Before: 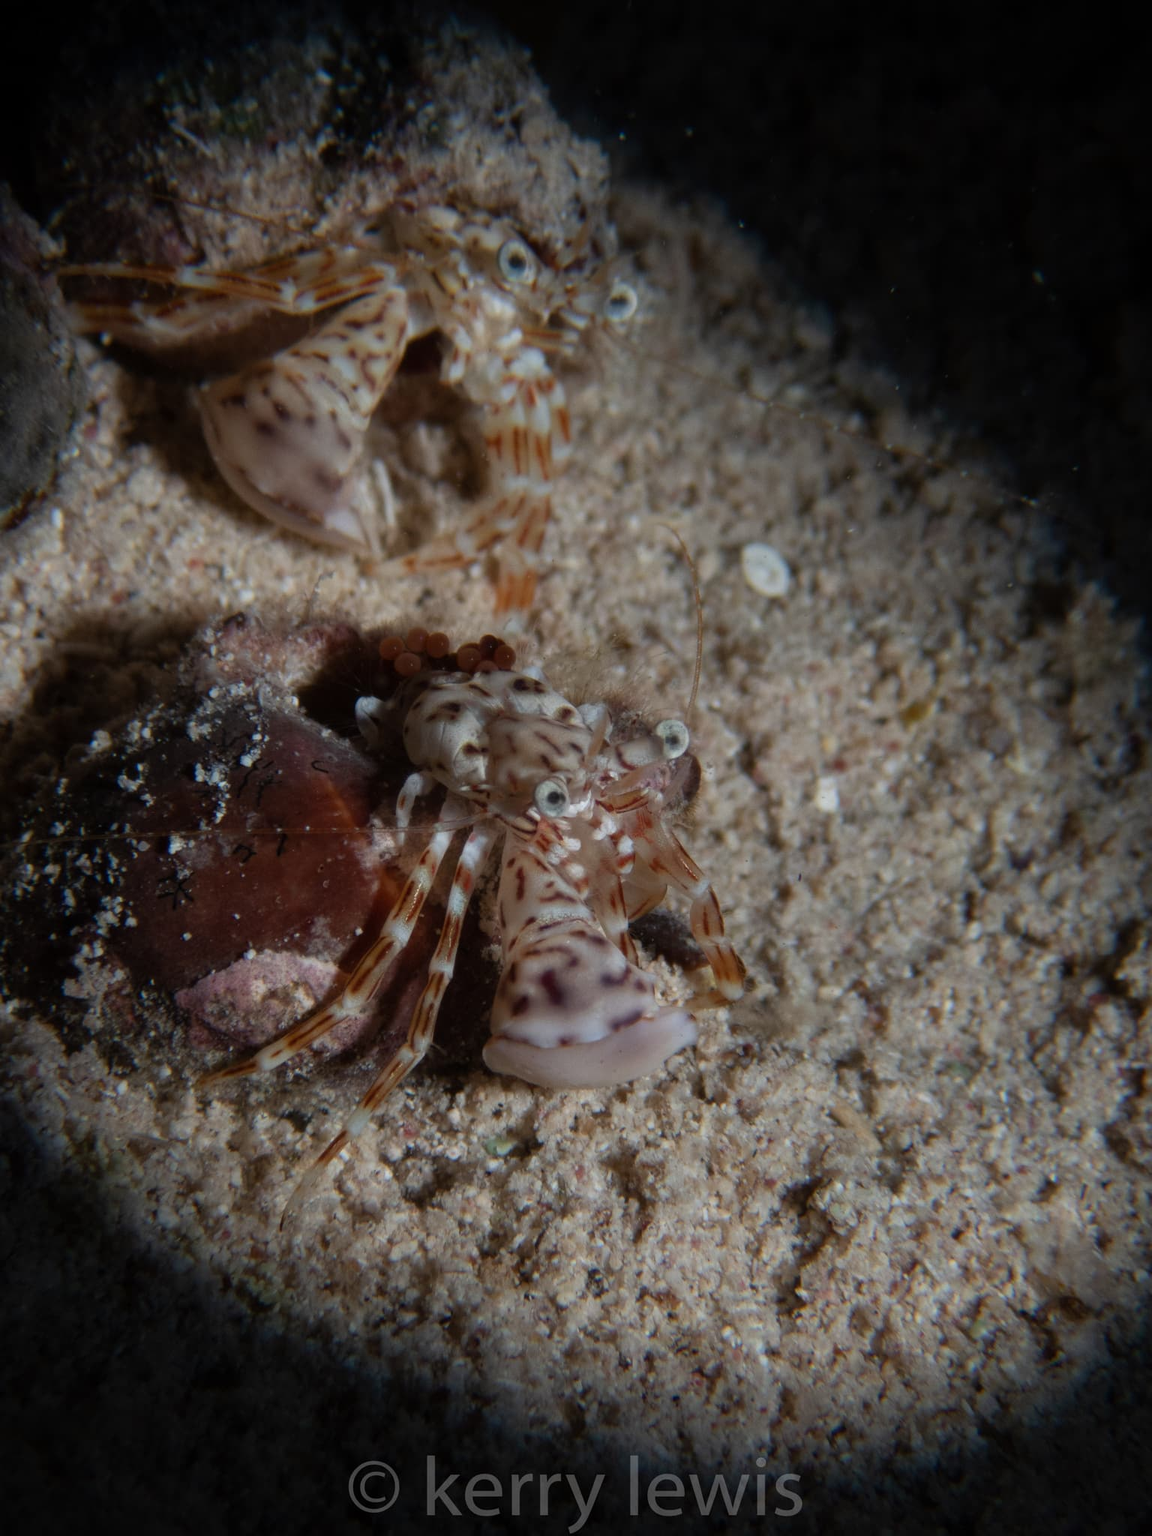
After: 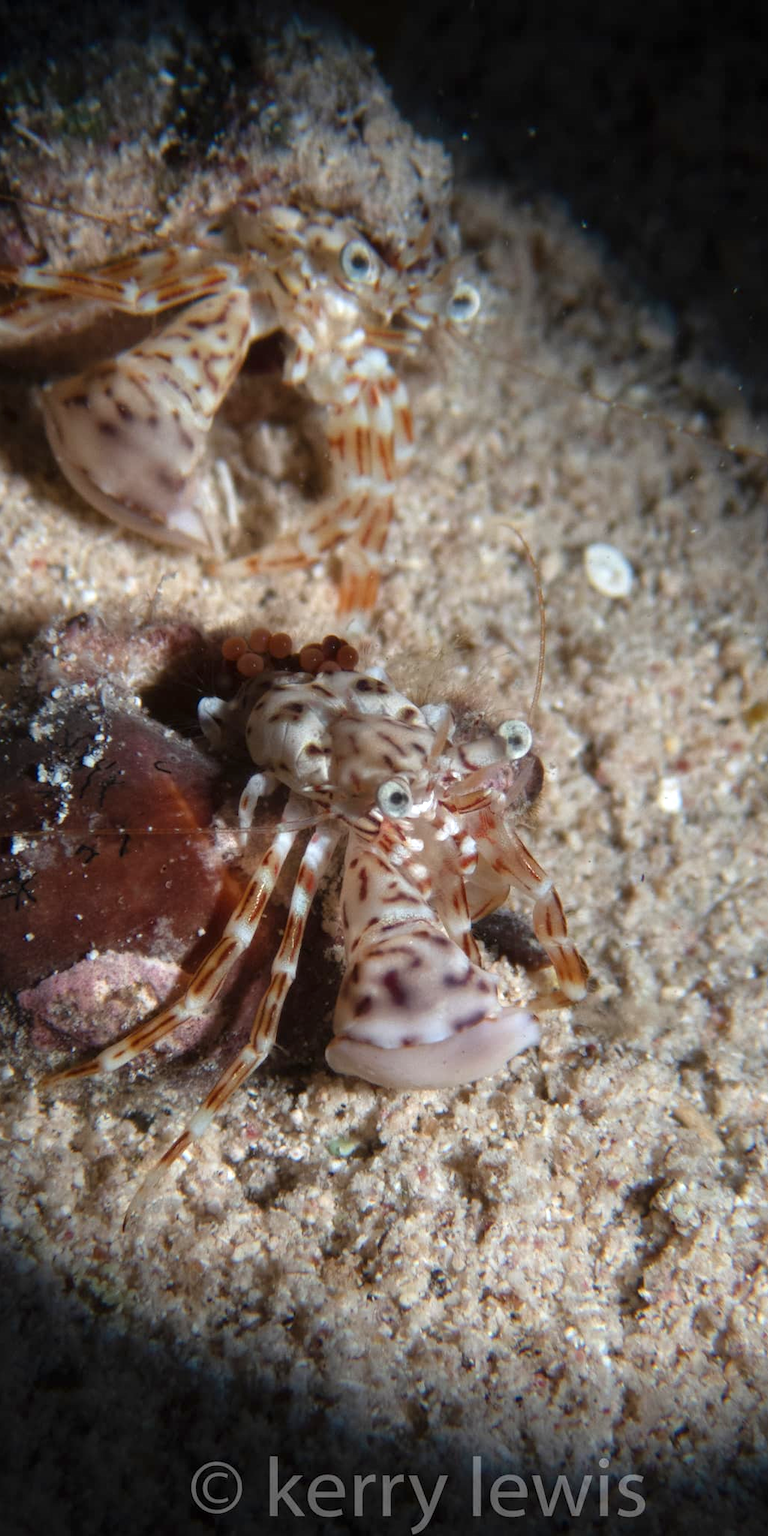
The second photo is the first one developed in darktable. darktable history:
crop and rotate: left 13.684%, right 19.613%
exposure: black level correction 0, exposure 0.95 EV, compensate highlight preservation false
